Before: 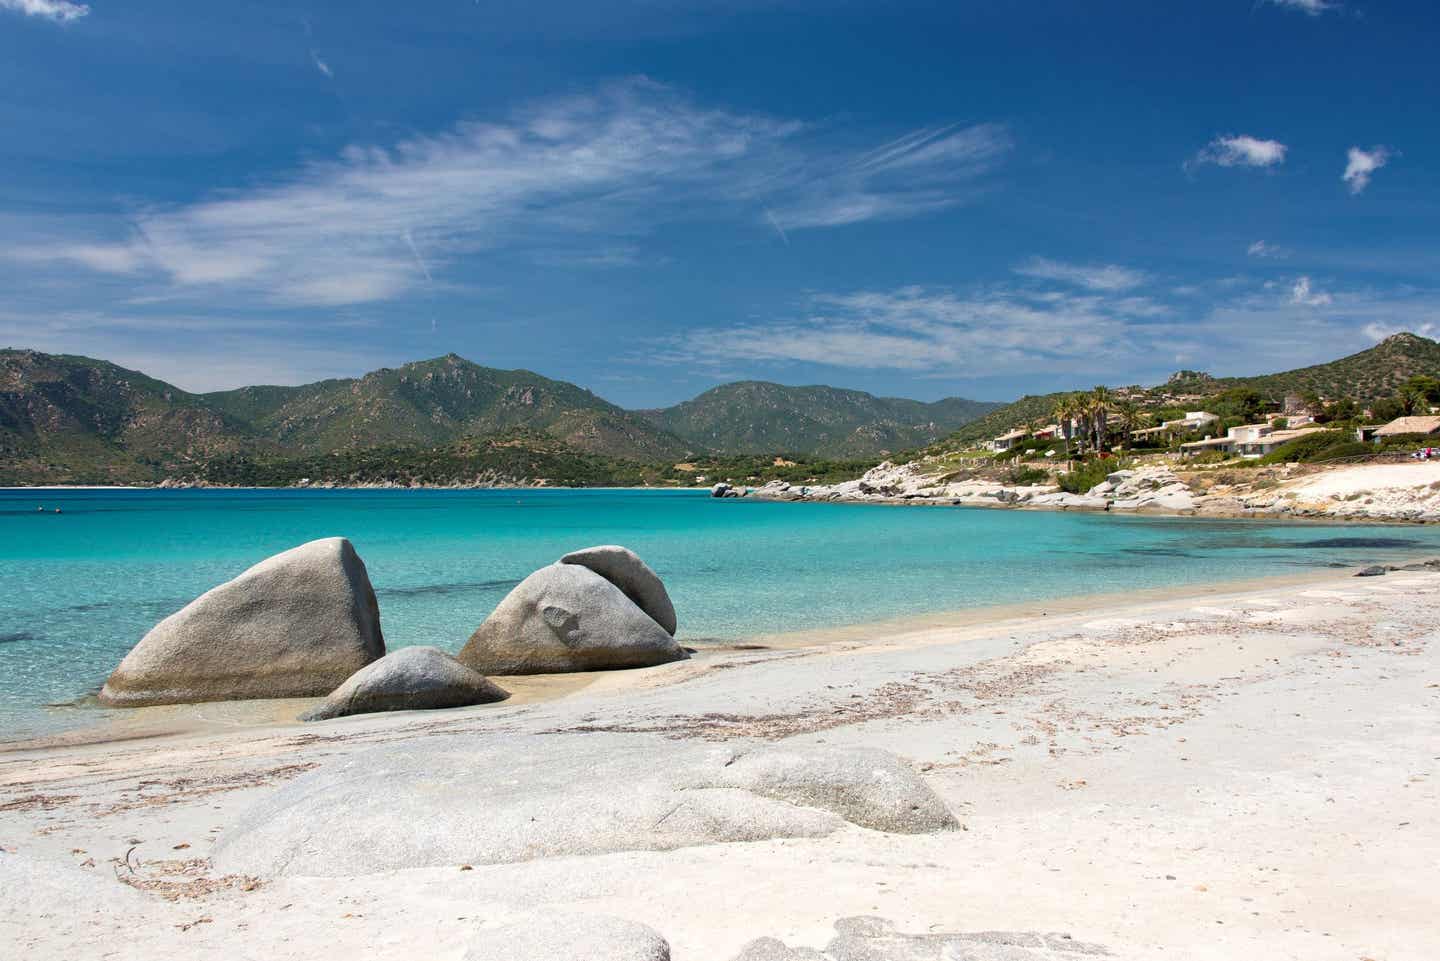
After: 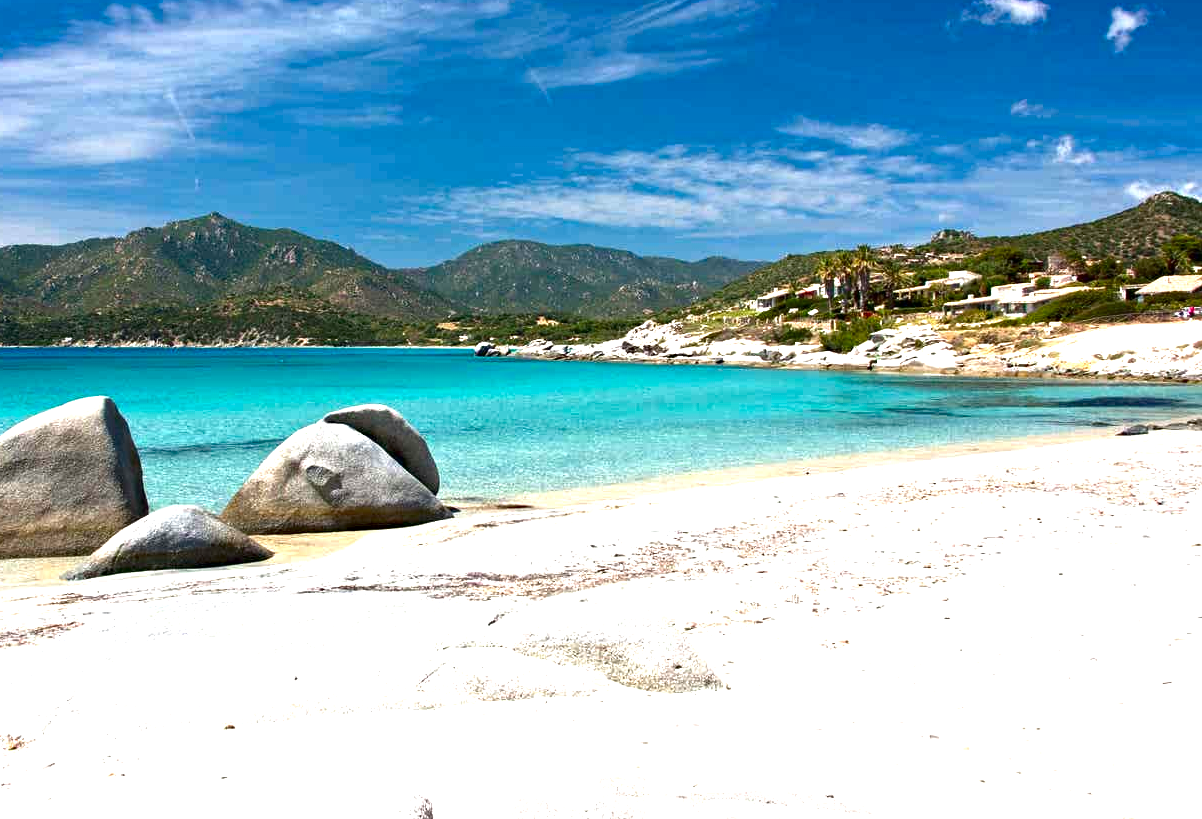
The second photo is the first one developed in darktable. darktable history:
crop: left 16.475%, top 14.701%
exposure: black level correction 0, exposure 1 EV, compensate highlight preservation false
contrast brightness saturation: brightness -0.199, saturation 0.081
haze removal: compatibility mode true, adaptive false
